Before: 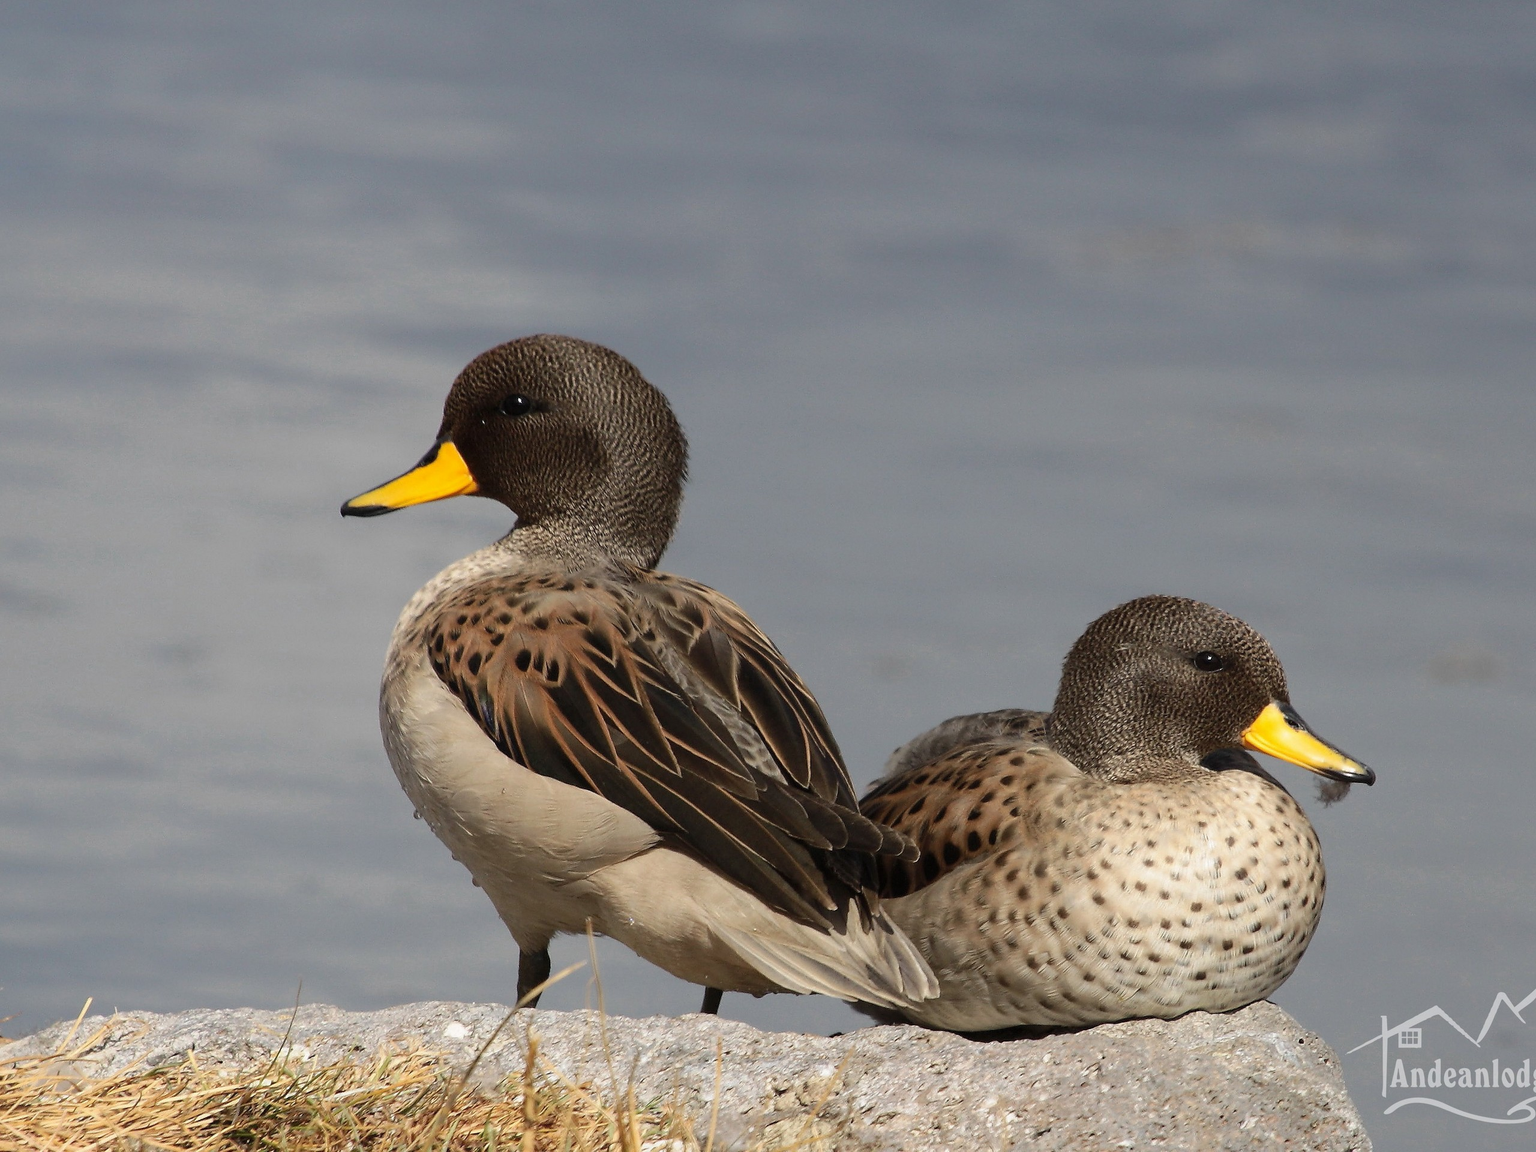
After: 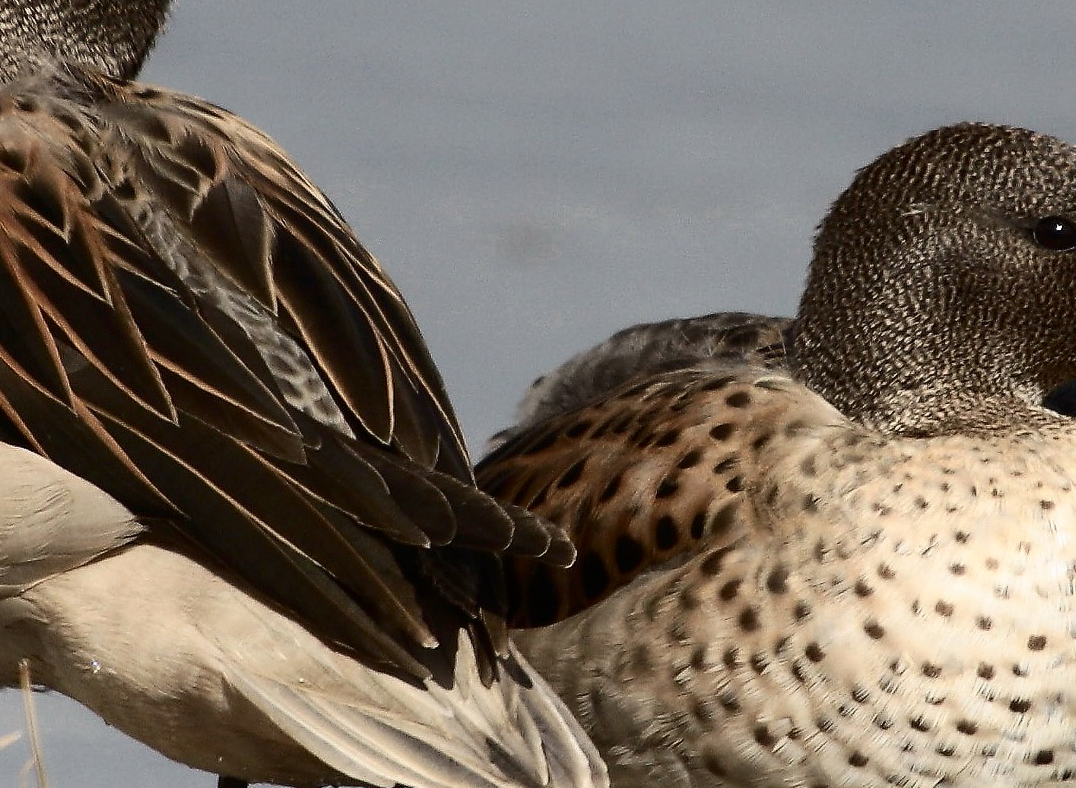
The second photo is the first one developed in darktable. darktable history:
crop: left 37.42%, top 45.289%, right 20.517%, bottom 13.604%
contrast brightness saturation: contrast 0.276
